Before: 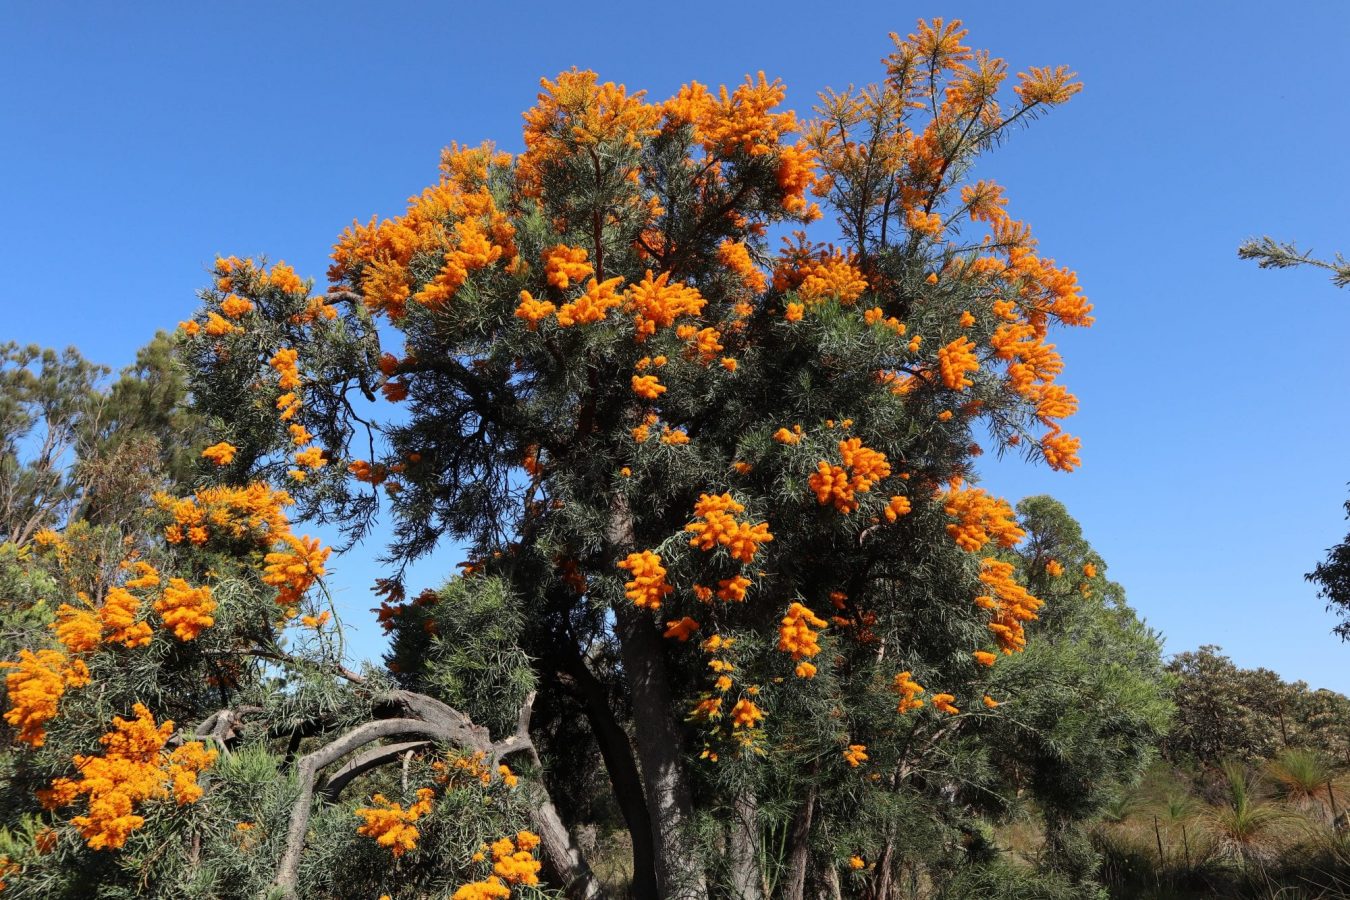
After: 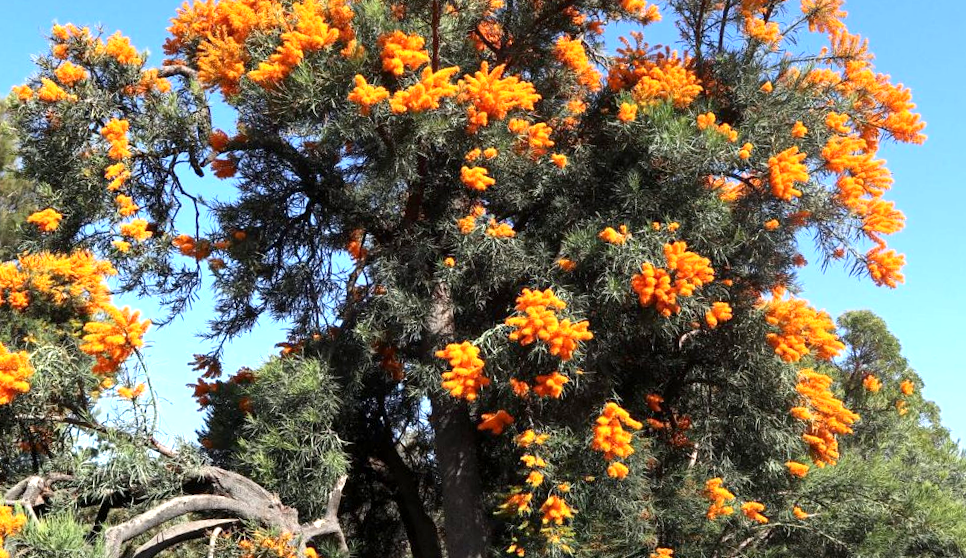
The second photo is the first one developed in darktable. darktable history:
exposure: black level correction 0.001, exposure 0.955 EV, compensate exposure bias true, compensate highlight preservation false
crop and rotate: angle -3.37°, left 9.79%, top 20.73%, right 12.42%, bottom 11.82%
